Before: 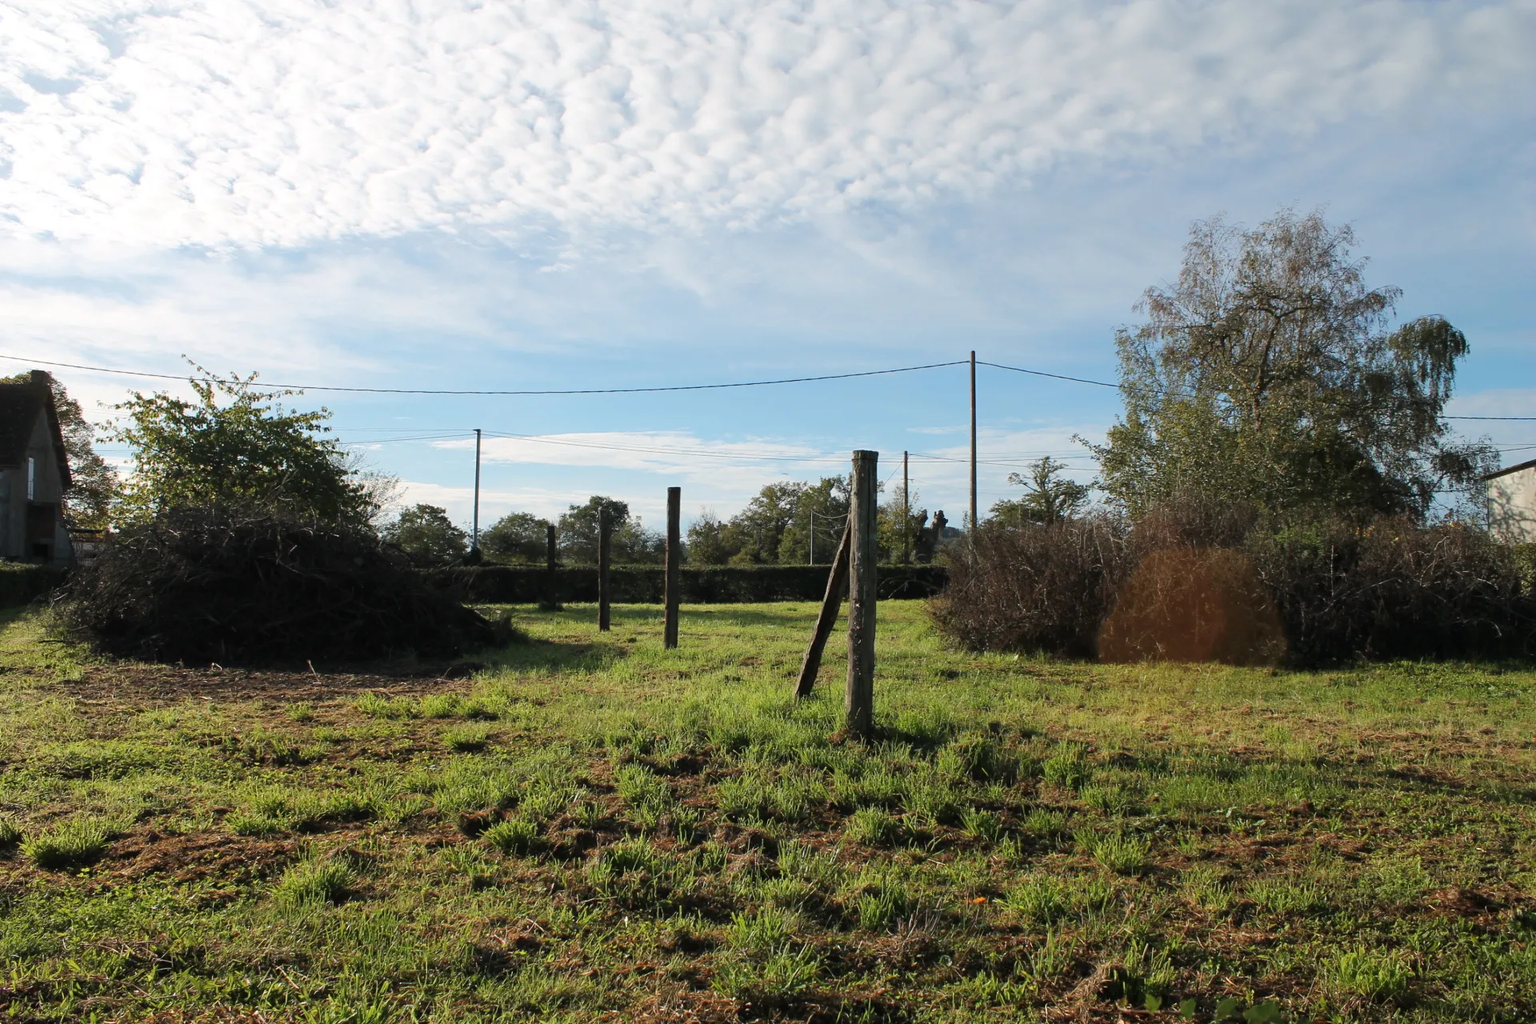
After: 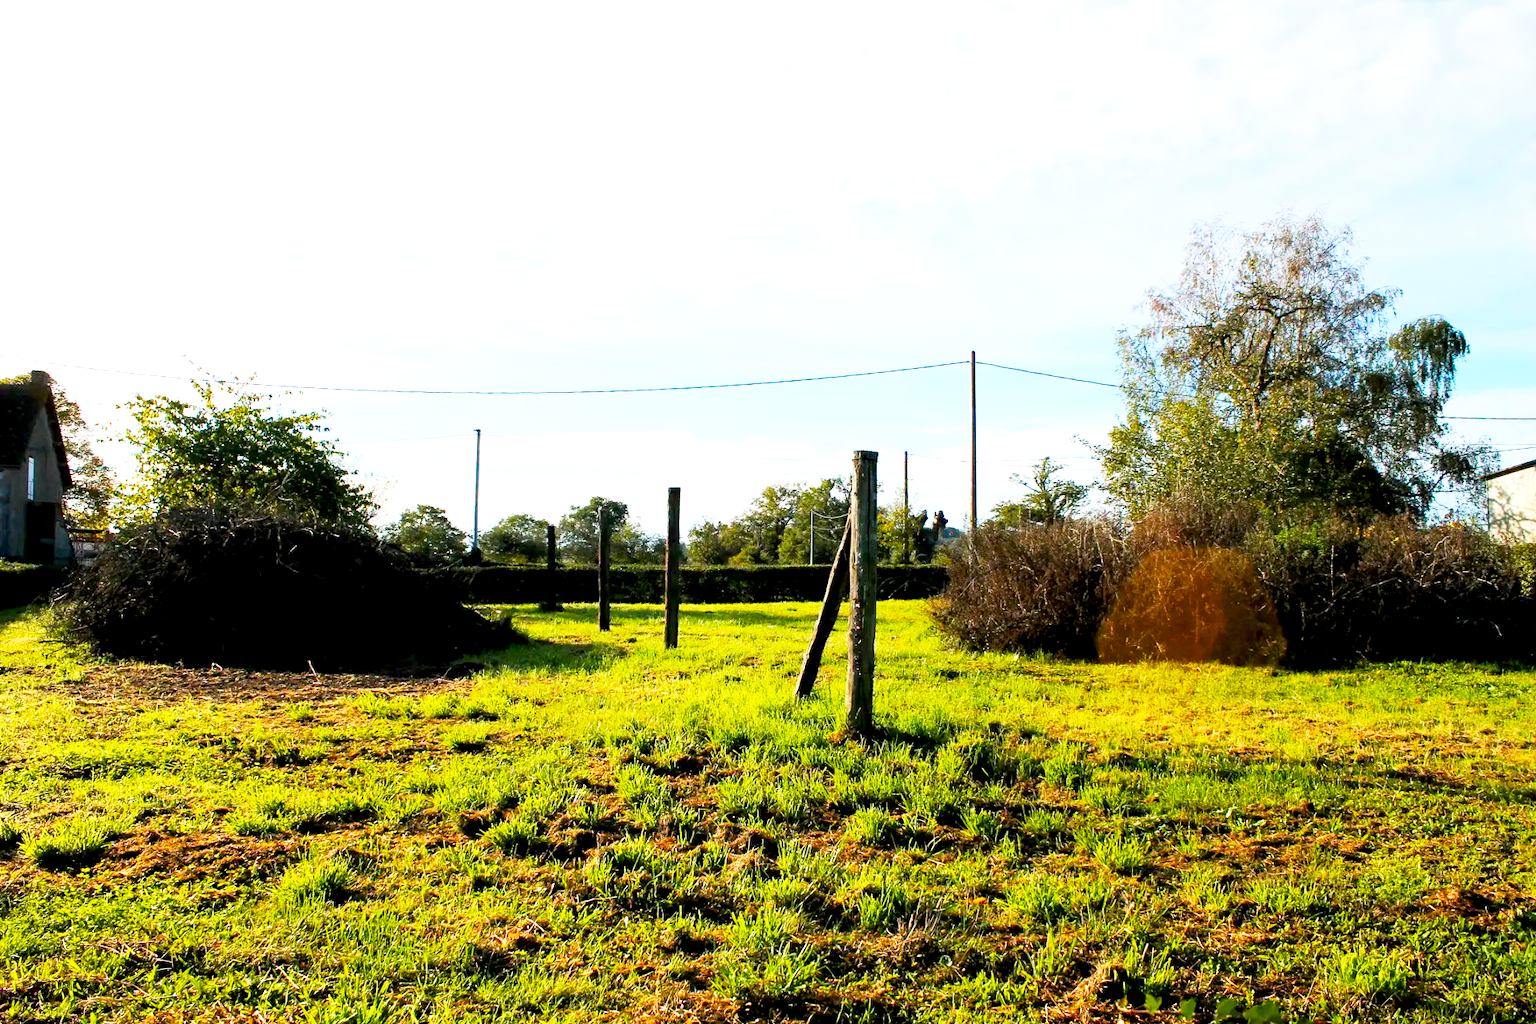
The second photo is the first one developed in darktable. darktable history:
base curve: curves: ch0 [(0, 0) (0.005, 0.002) (0.193, 0.295) (0.399, 0.664) (0.75, 0.928) (1, 1)], preserve colors none
color balance rgb: shadows lift › chroma 1.016%, shadows lift › hue 242.23°, highlights gain › chroma 0.652%, highlights gain › hue 55.65°, perceptual saturation grading › global saturation 39.693%, global vibrance 14.629%
exposure: black level correction 0.008, exposure 0.982 EV, compensate exposure bias true, compensate highlight preservation false
